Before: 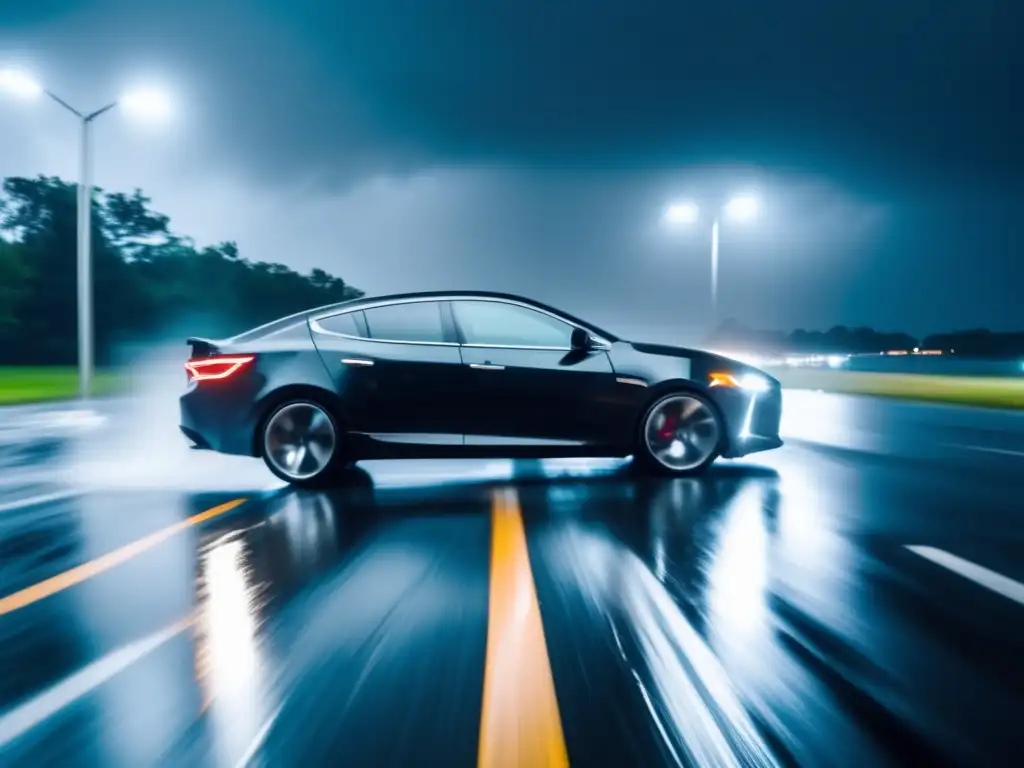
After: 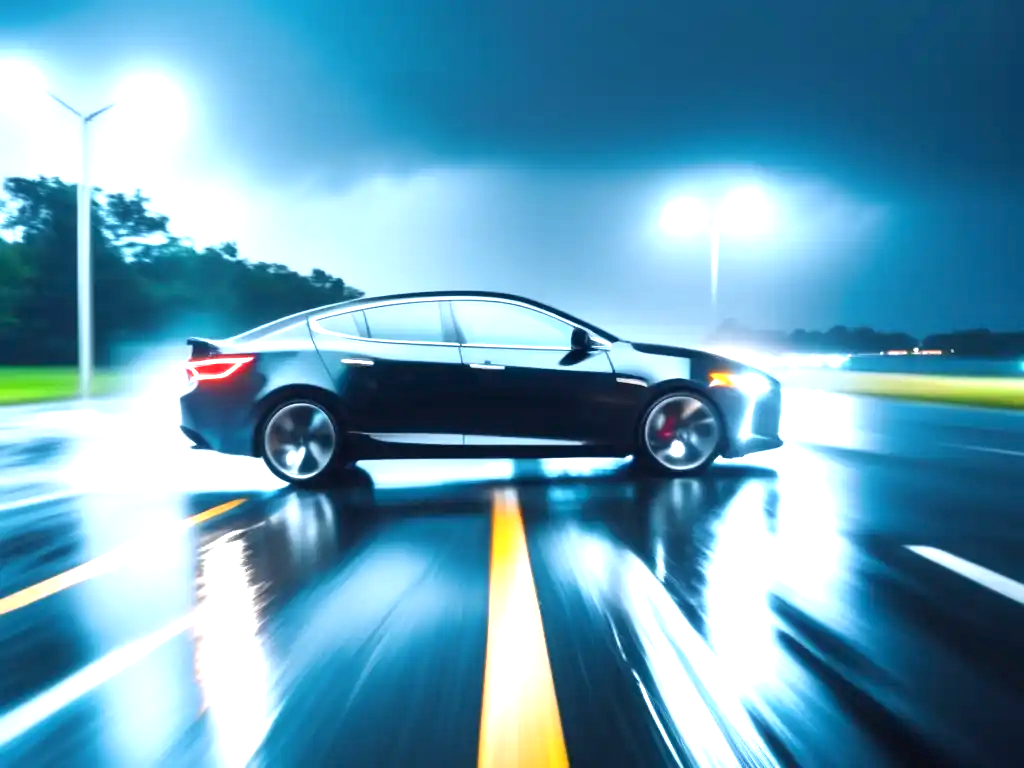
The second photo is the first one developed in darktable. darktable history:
contrast equalizer: octaves 7, y [[0.6 ×6], [0.55 ×6], [0 ×6], [0 ×6], [0 ×6]], mix -0.3
exposure: black level correction 0, exposure 1.2 EV, compensate exposure bias true, compensate highlight preservation false
